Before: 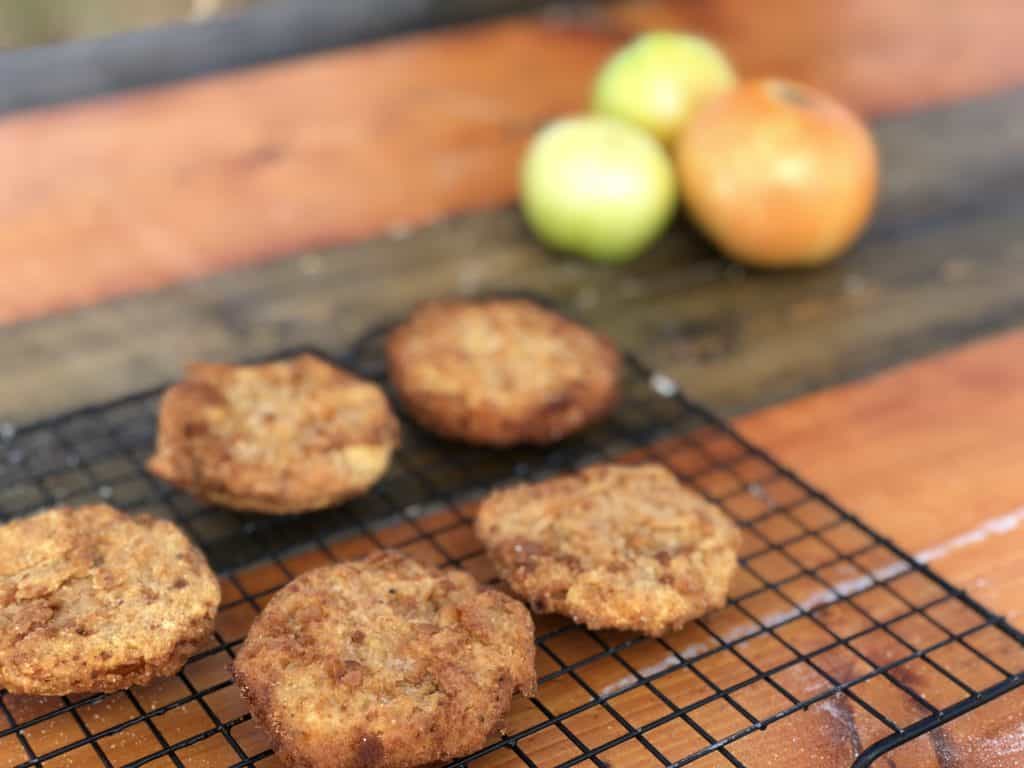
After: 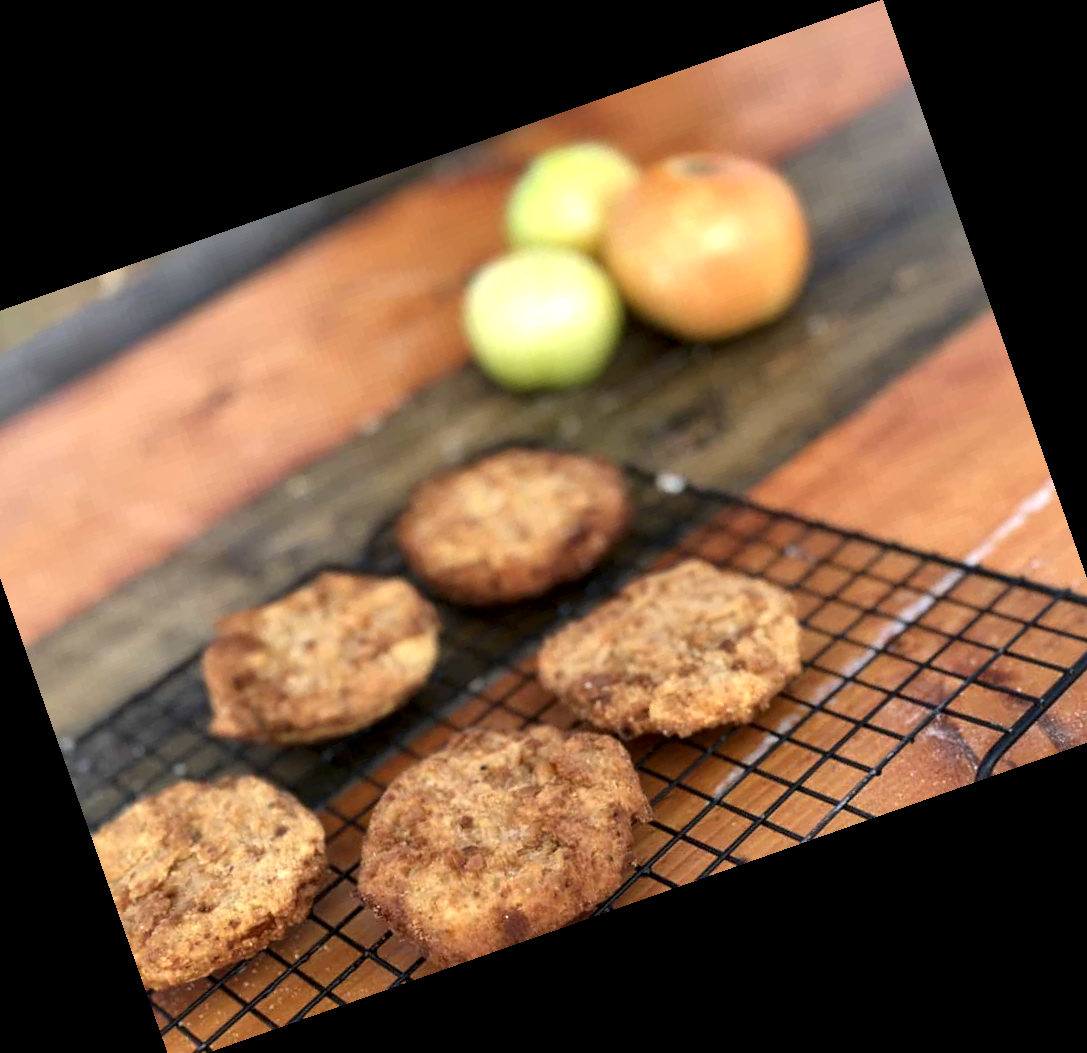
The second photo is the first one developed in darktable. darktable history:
local contrast: mode bilateral grid, contrast 25, coarseness 60, detail 151%, midtone range 0.2
crop and rotate: angle 19.43°, left 6.812%, right 4.125%, bottom 1.087%
